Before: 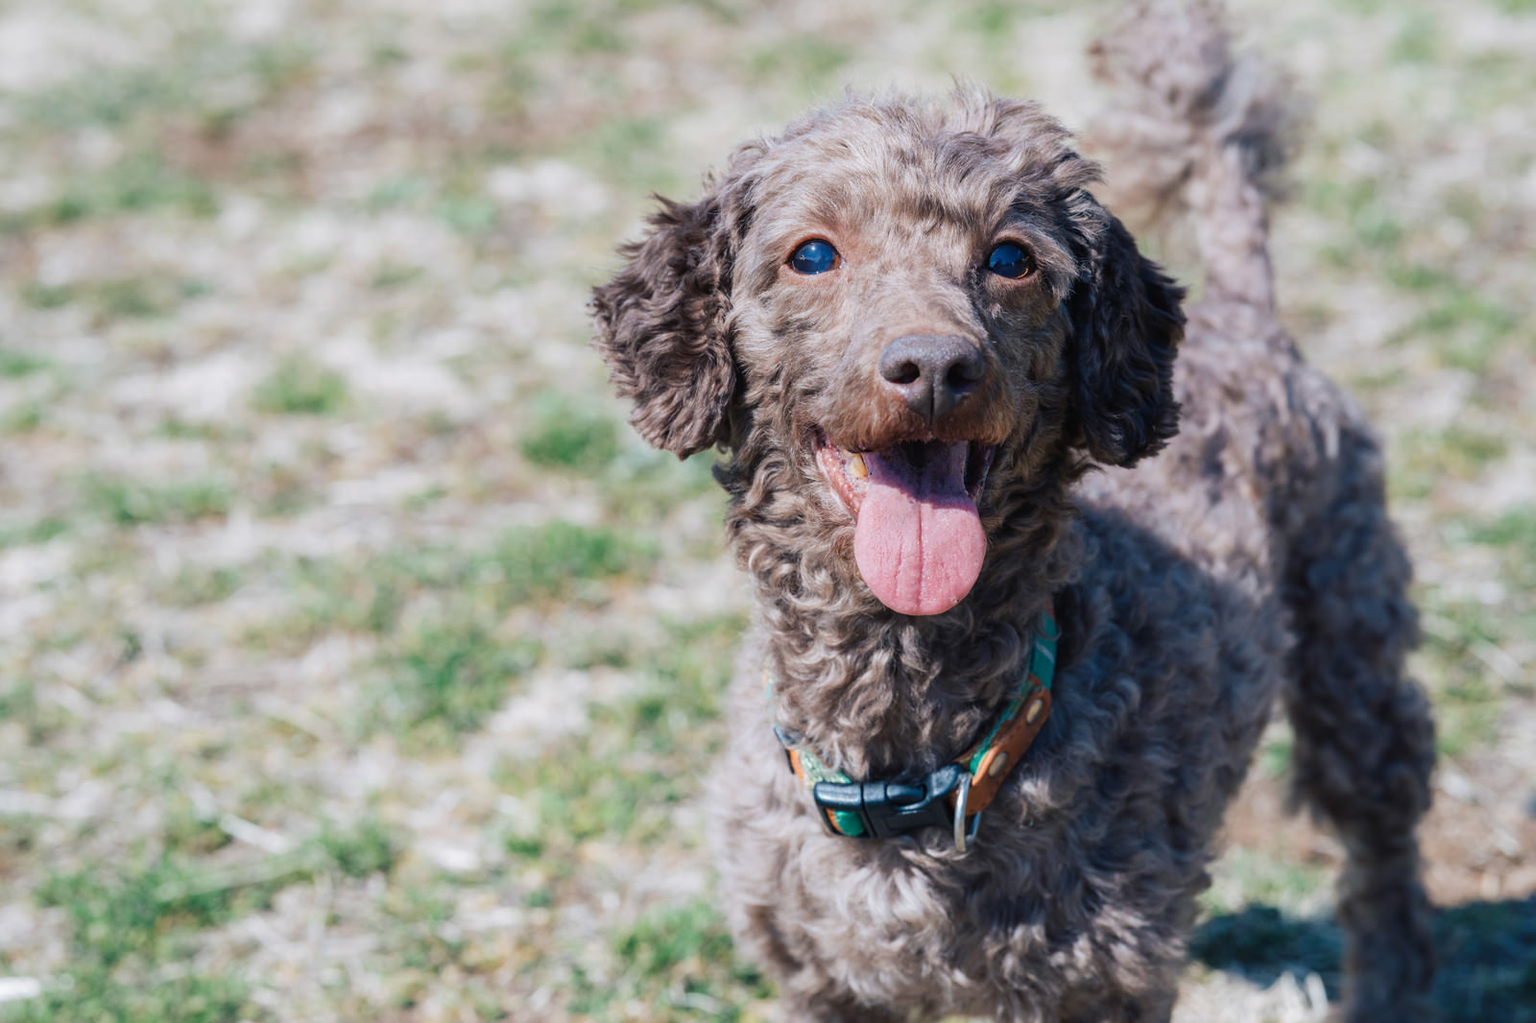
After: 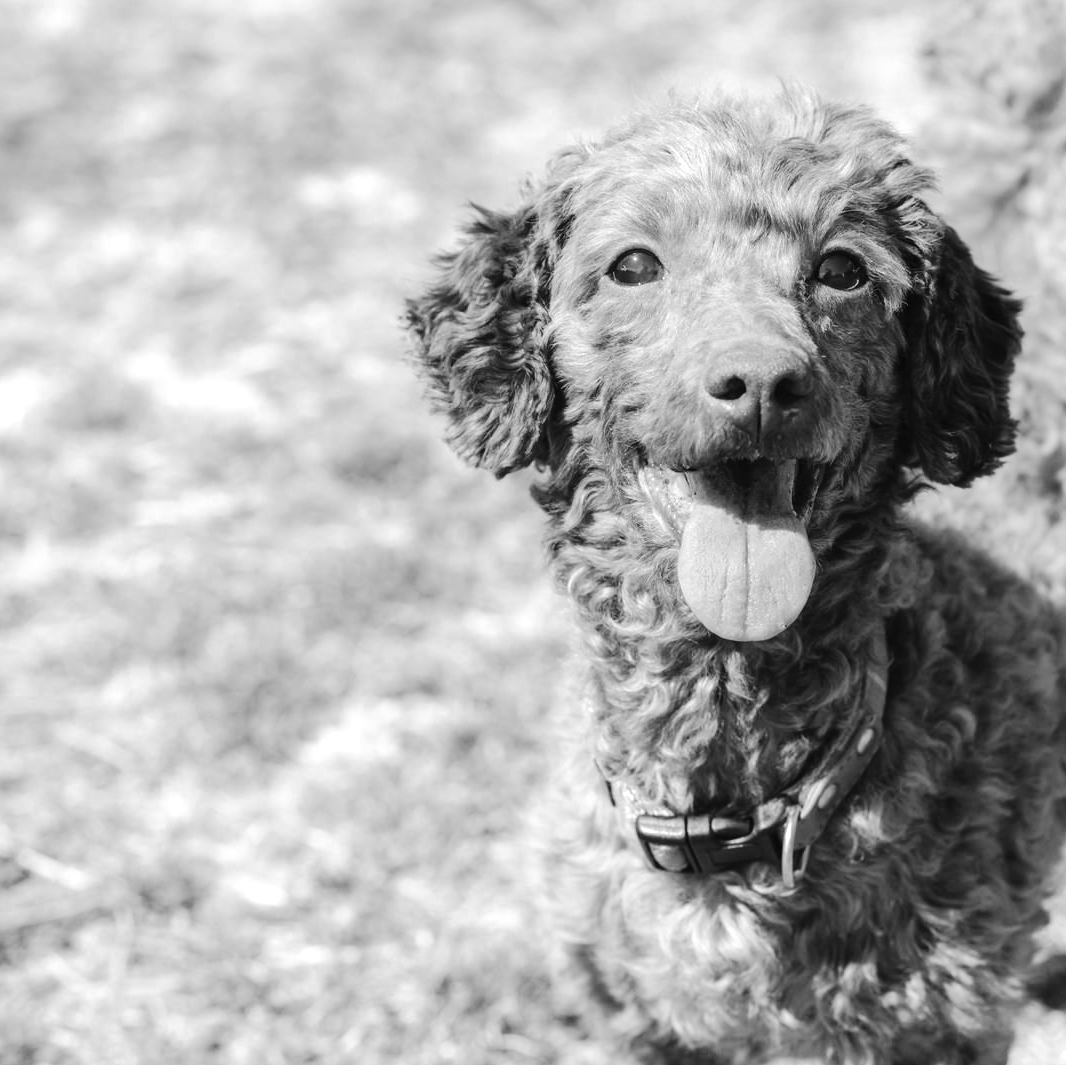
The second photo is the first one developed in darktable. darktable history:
monochrome: size 1
exposure: black level correction 0, exposure 0.5 EV, compensate exposure bias true, compensate highlight preservation false
tone curve: curves: ch0 [(0, 0) (0.003, 0.009) (0.011, 0.013) (0.025, 0.022) (0.044, 0.039) (0.069, 0.055) (0.1, 0.077) (0.136, 0.113) (0.177, 0.158) (0.224, 0.213) (0.277, 0.289) (0.335, 0.367) (0.399, 0.451) (0.468, 0.532) (0.543, 0.615) (0.623, 0.696) (0.709, 0.755) (0.801, 0.818) (0.898, 0.893) (1, 1)], preserve colors none
crop and rotate: left 13.342%, right 19.991%
